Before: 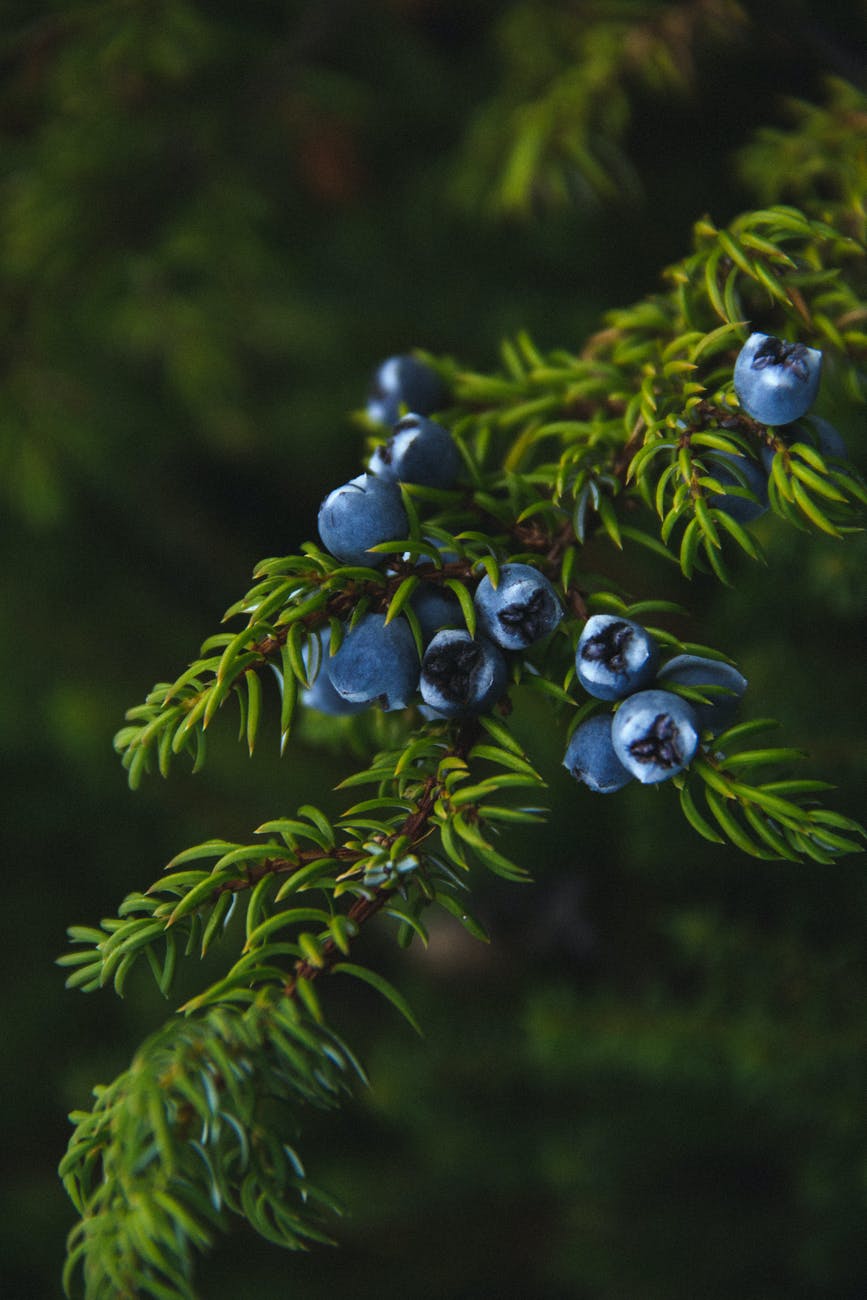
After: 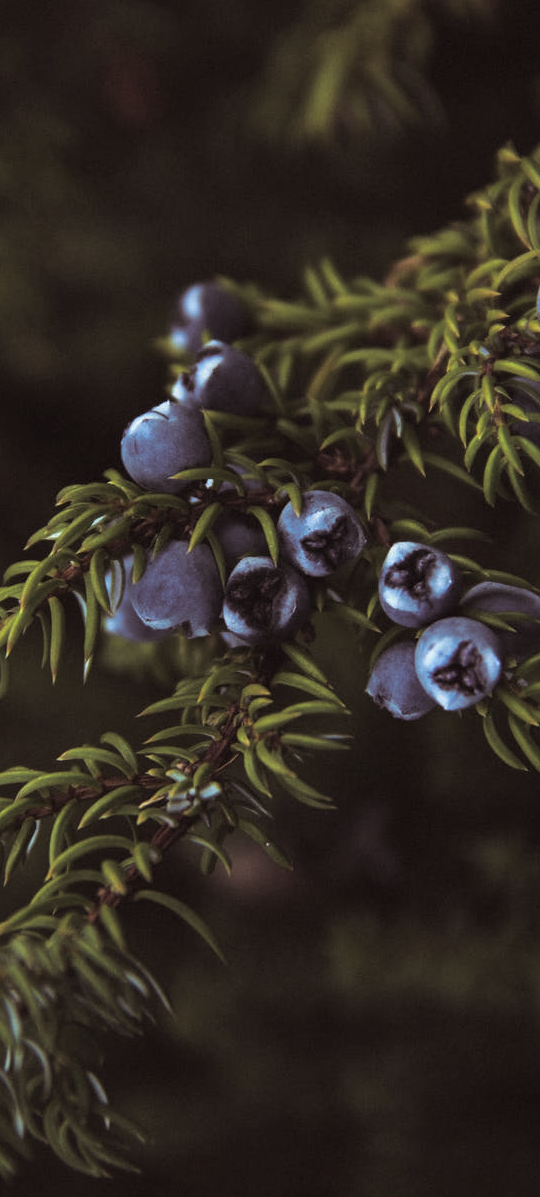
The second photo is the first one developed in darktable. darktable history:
split-toning: shadows › saturation 0.24, highlights › hue 54°, highlights › saturation 0.24
crop and rotate: left 22.918%, top 5.629%, right 14.711%, bottom 2.247%
